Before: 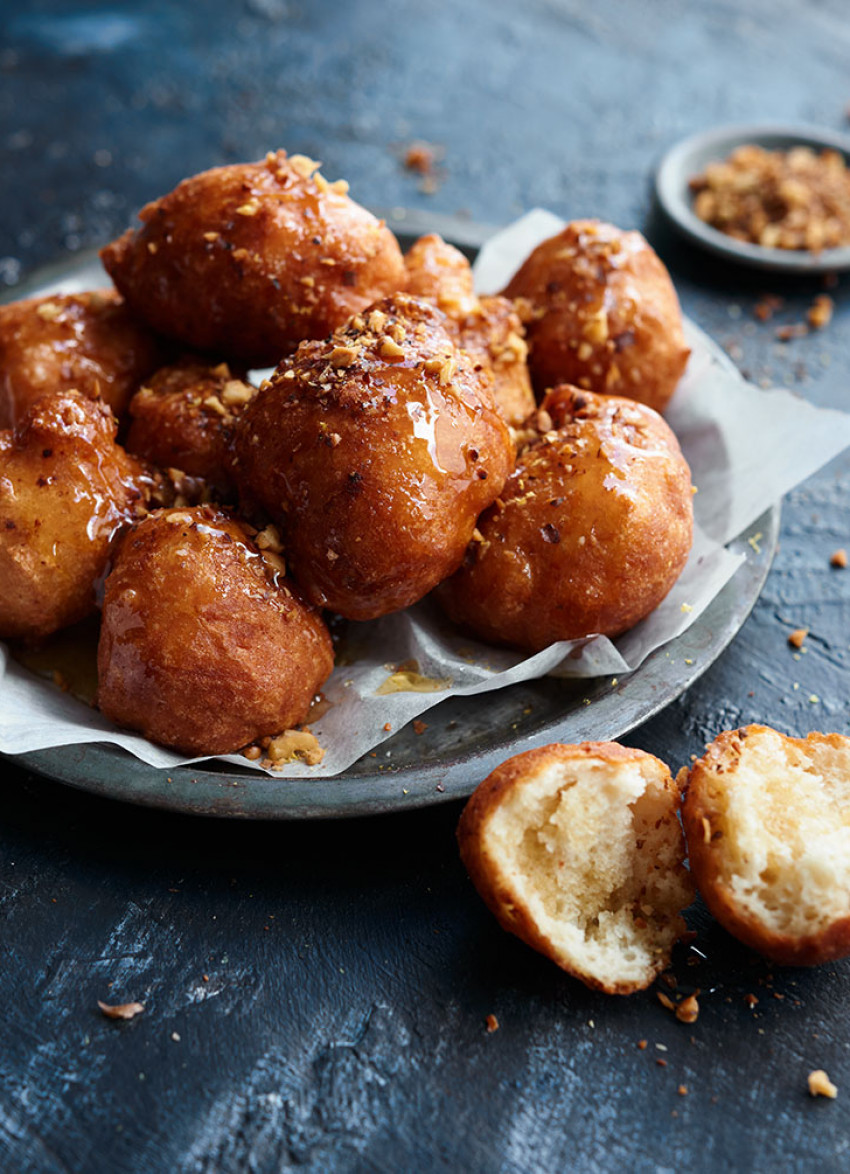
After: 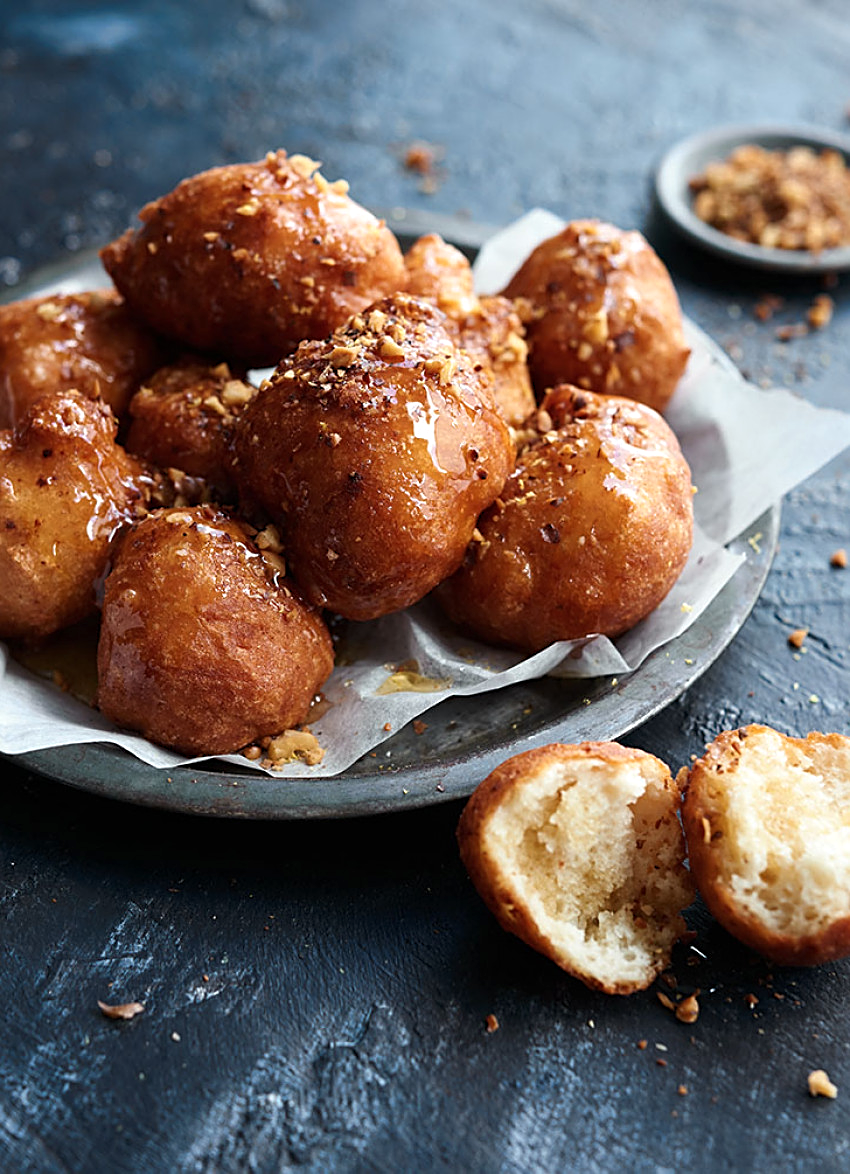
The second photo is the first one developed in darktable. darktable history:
exposure: exposure 0.153 EV, compensate highlight preservation false
sharpen: on, module defaults
contrast brightness saturation: saturation -0.065
